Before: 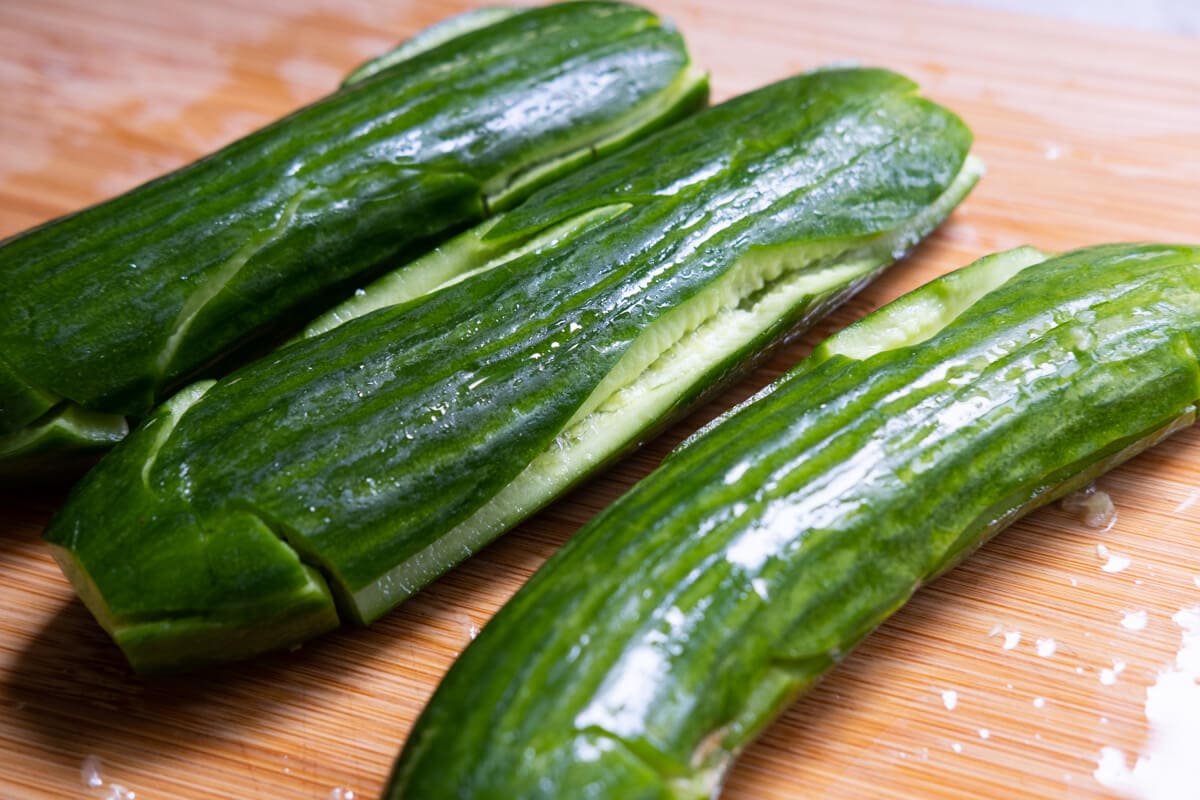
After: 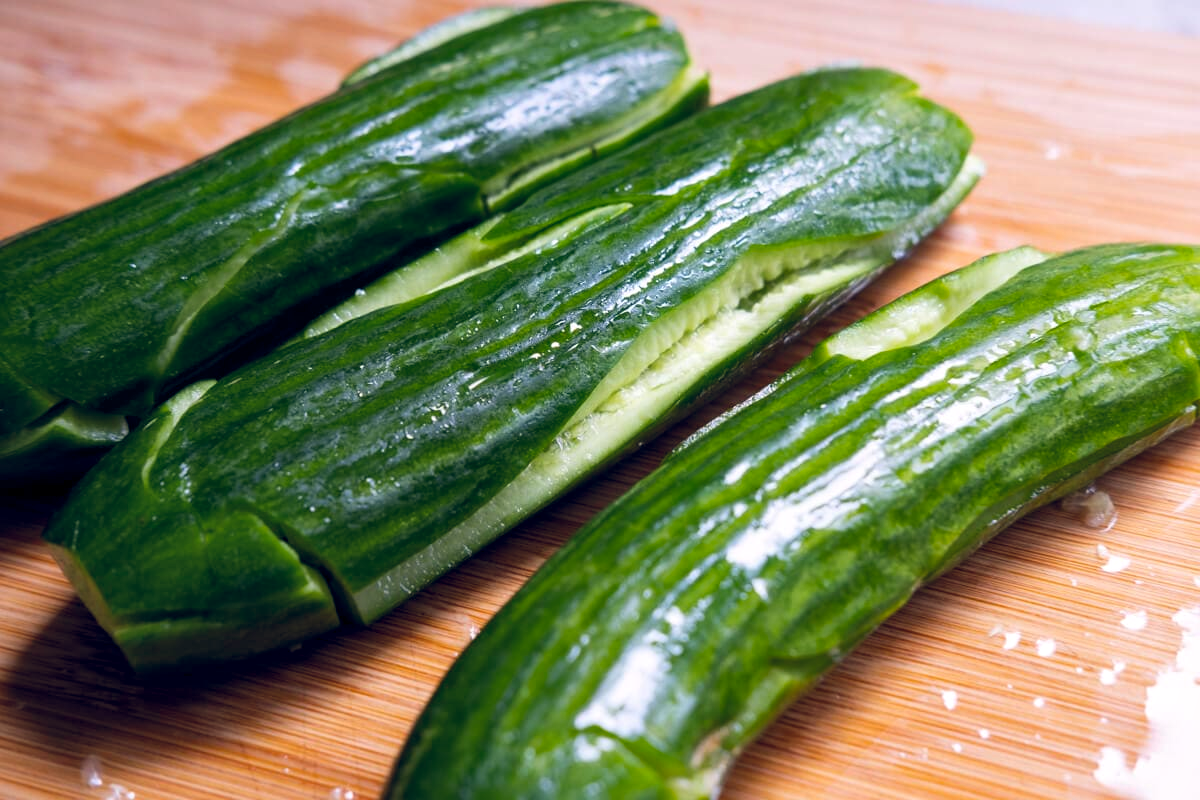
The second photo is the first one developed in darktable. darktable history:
local contrast: mode bilateral grid, contrast 20, coarseness 50, detail 120%, midtone range 0.2
color balance rgb: shadows lift › hue 87.51°, highlights gain › chroma 0.68%, highlights gain › hue 55.1°, global offset › chroma 0.13%, global offset › hue 253.66°, linear chroma grading › global chroma 0.5%, perceptual saturation grading › global saturation 16.38%
